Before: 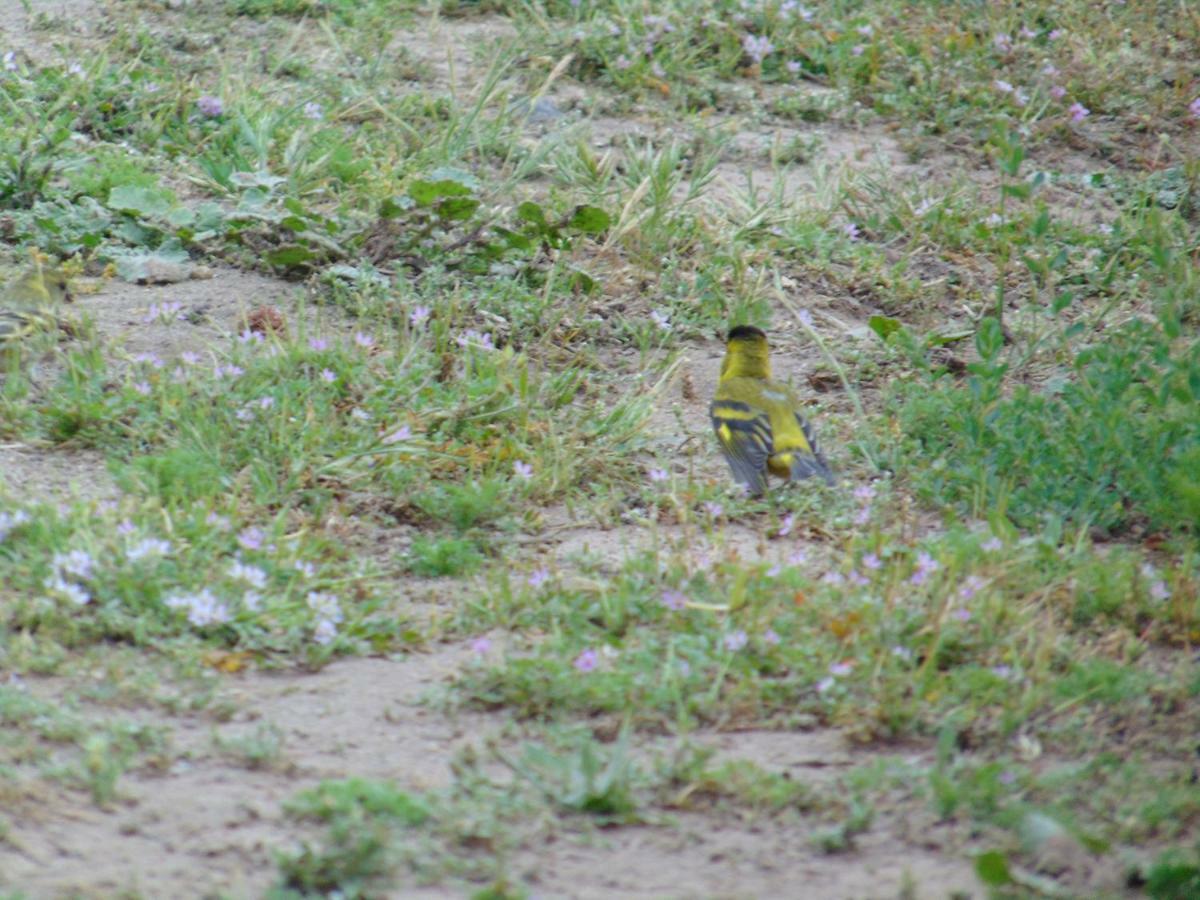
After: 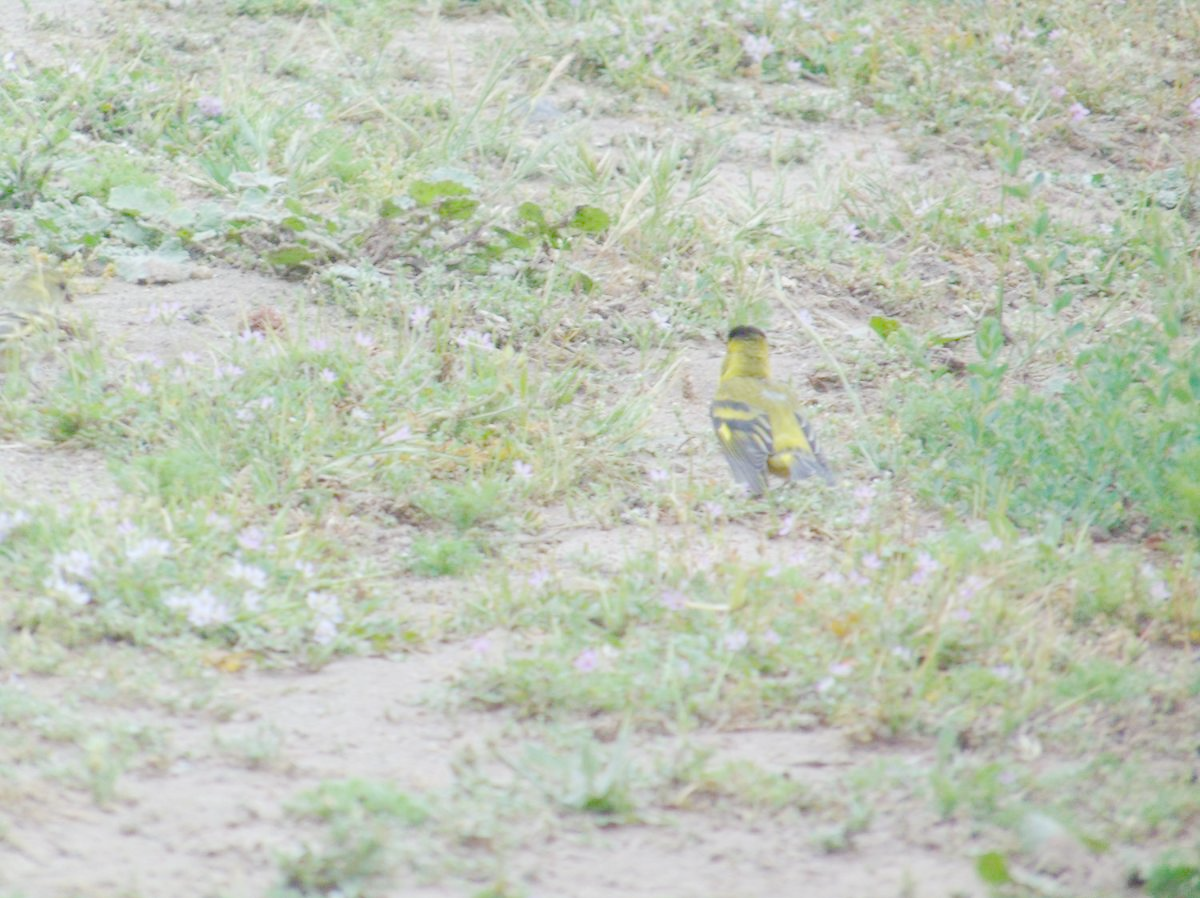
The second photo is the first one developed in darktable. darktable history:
crop: top 0.05%, bottom 0.098%
